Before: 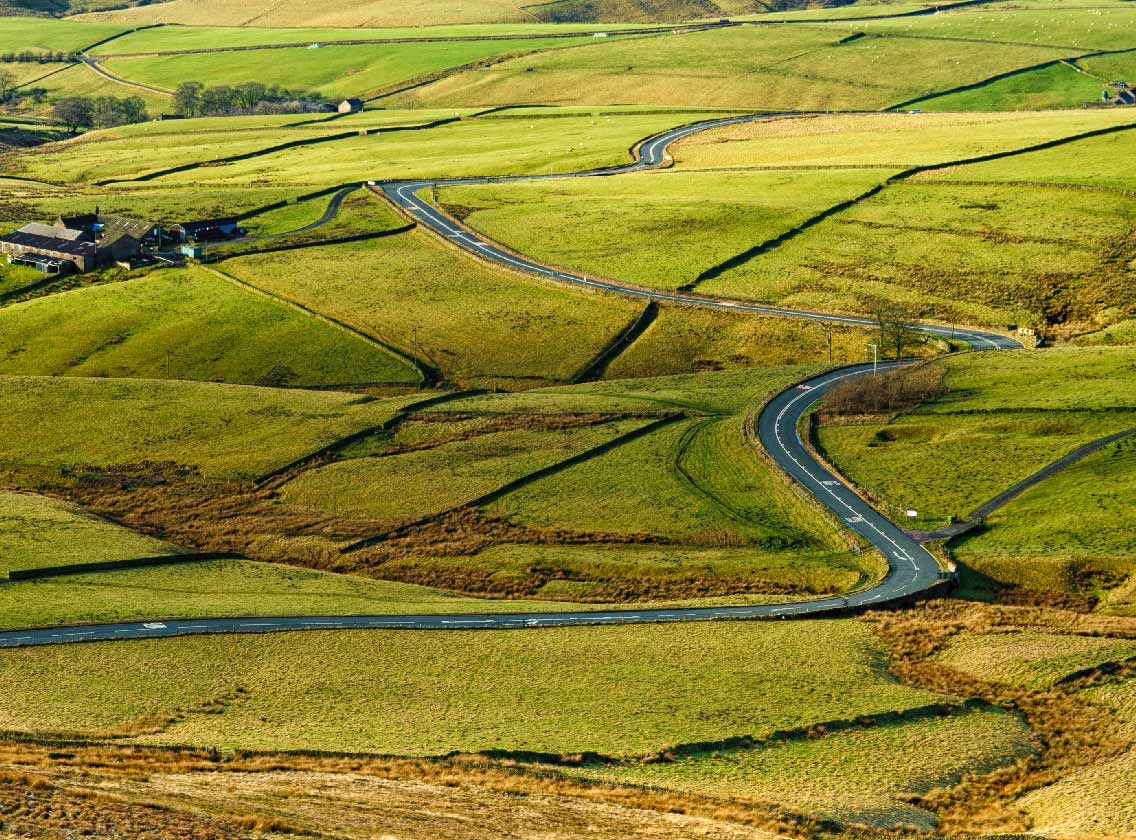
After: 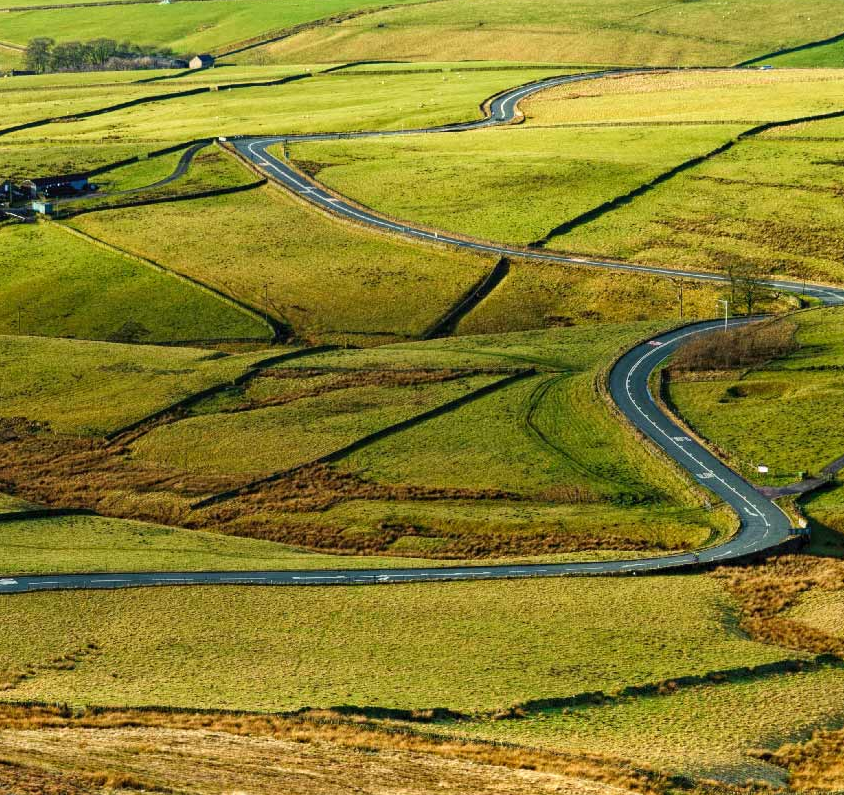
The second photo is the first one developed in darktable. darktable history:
crop and rotate: left 13.132%, top 5.324%, right 12.547%
